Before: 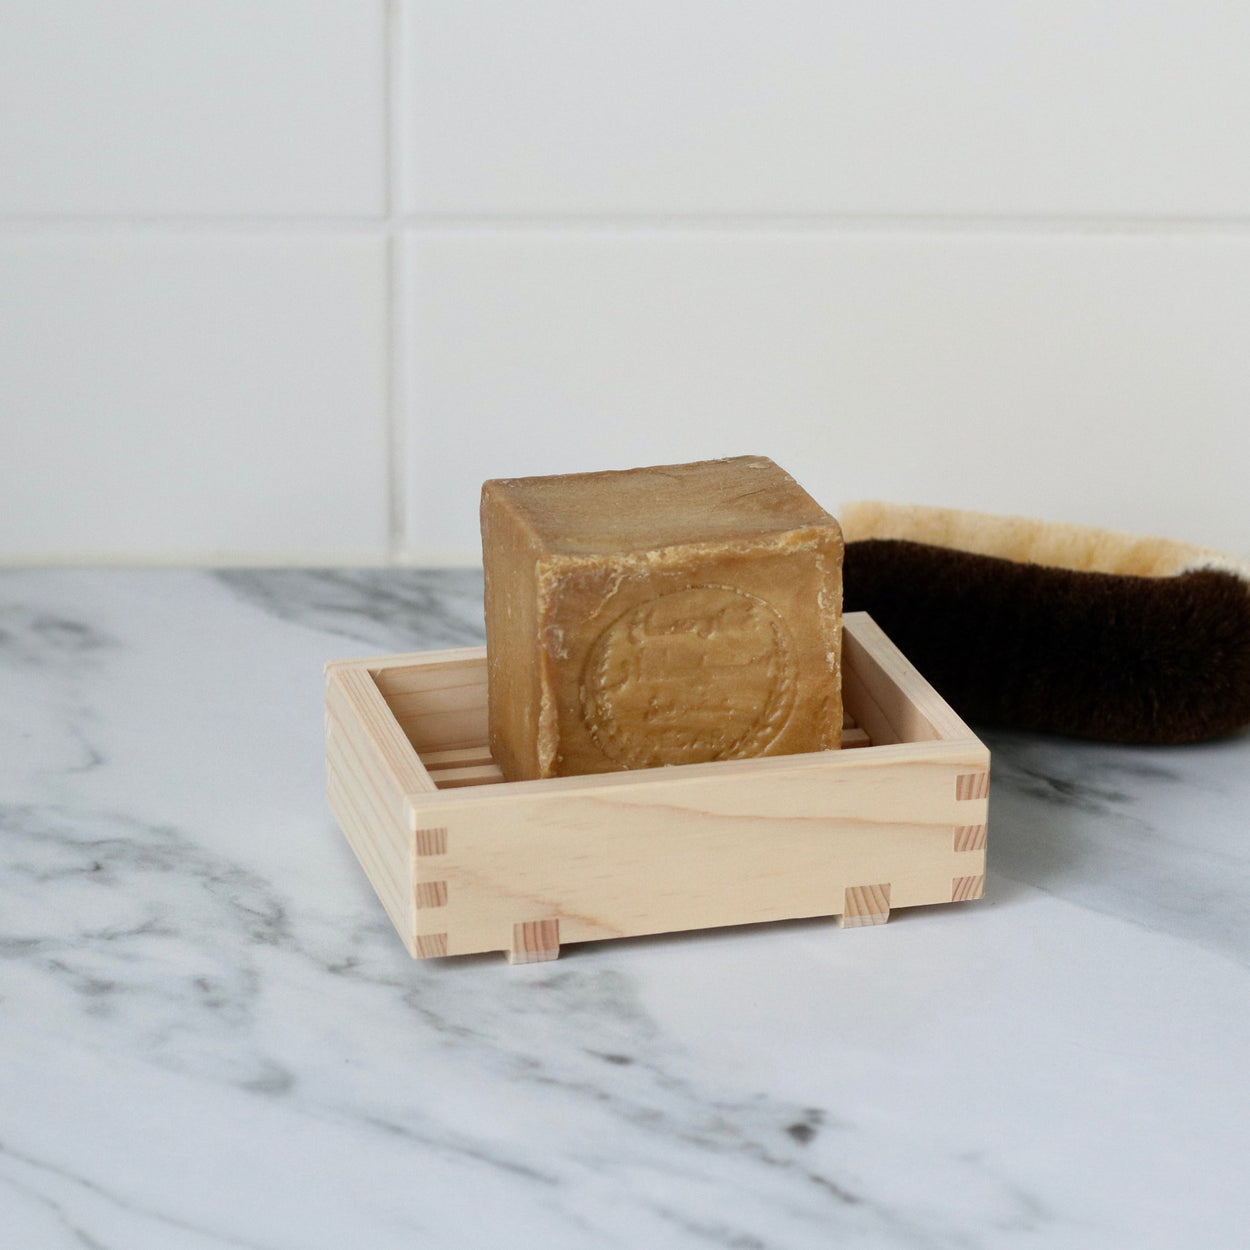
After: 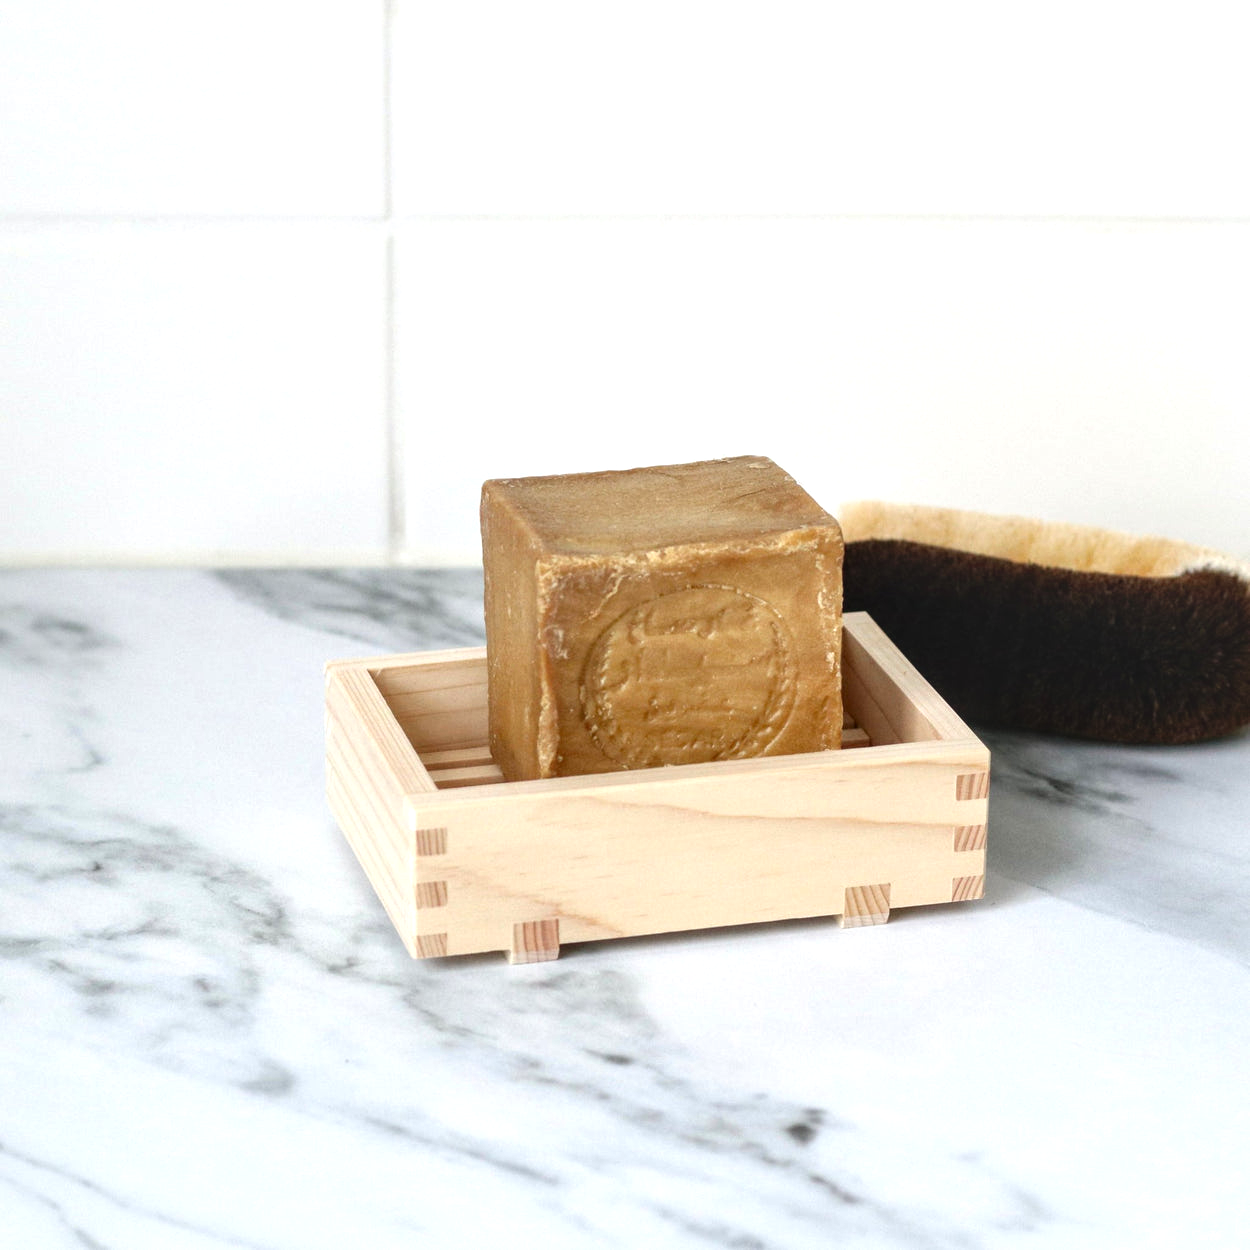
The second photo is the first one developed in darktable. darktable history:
exposure: black level correction 0, exposure 0.7 EV, compensate highlight preservation false
local contrast: on, module defaults
white balance: emerald 1
